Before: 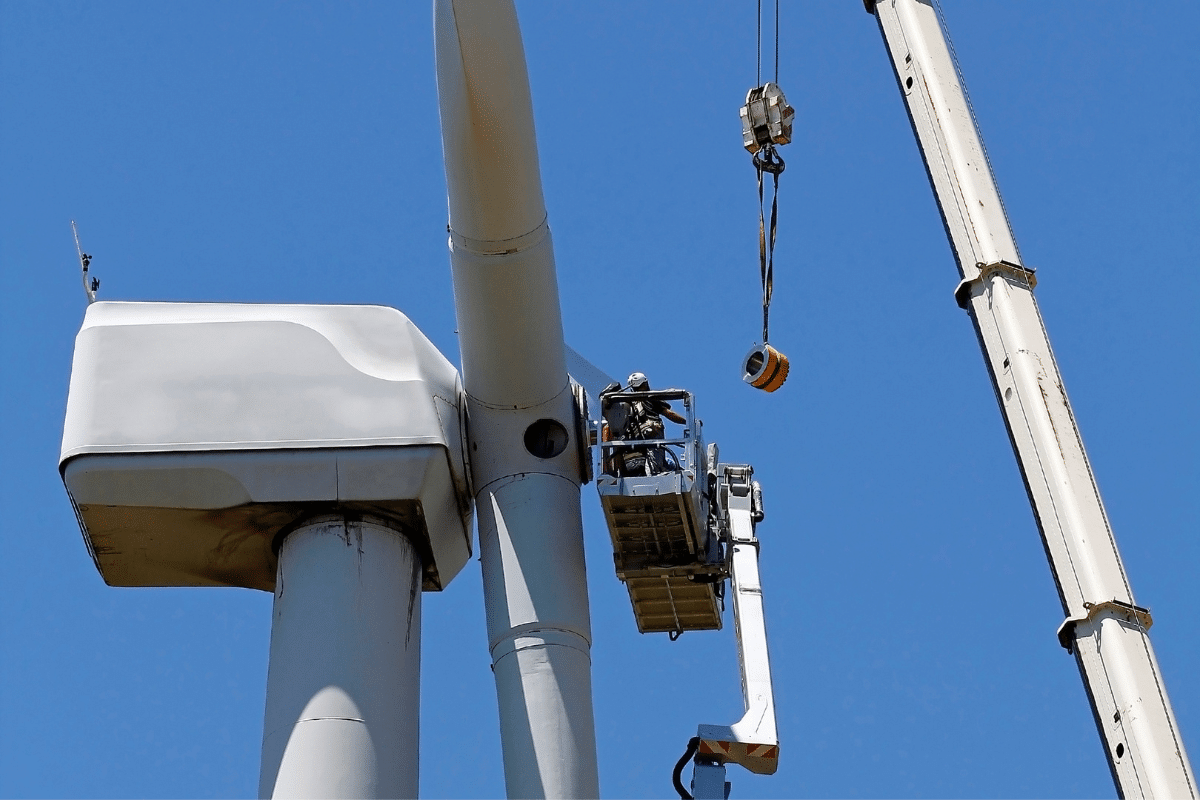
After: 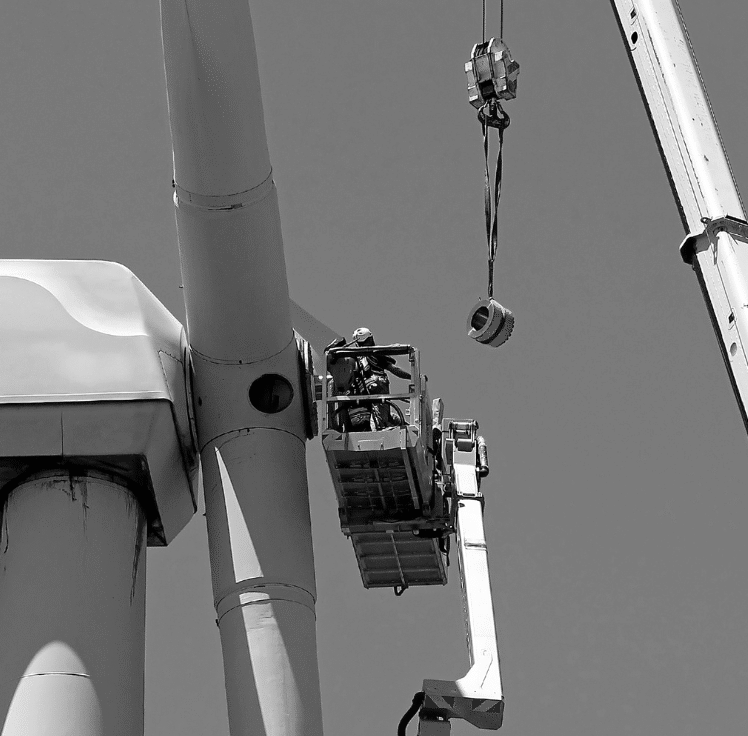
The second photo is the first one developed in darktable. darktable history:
monochrome: size 3.1
crop and rotate: left 22.918%, top 5.629%, right 14.711%, bottom 2.247%
white balance: red 1.123, blue 0.83
